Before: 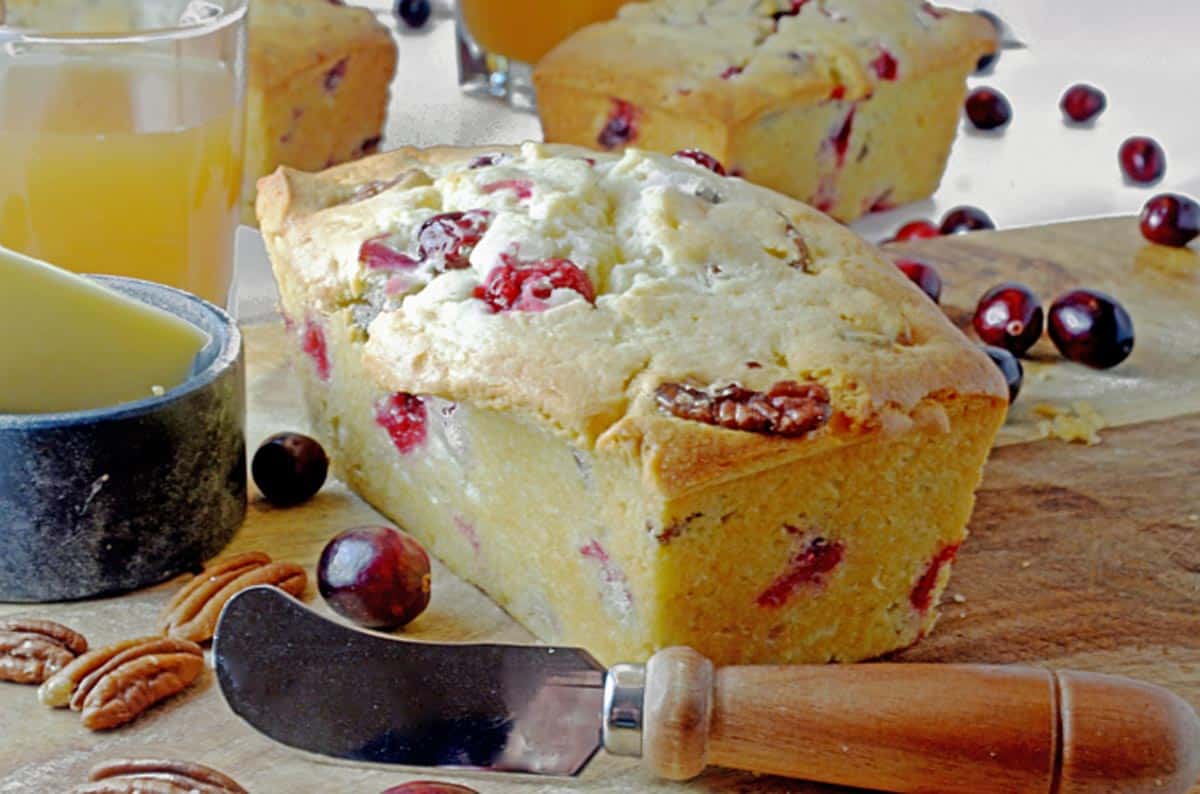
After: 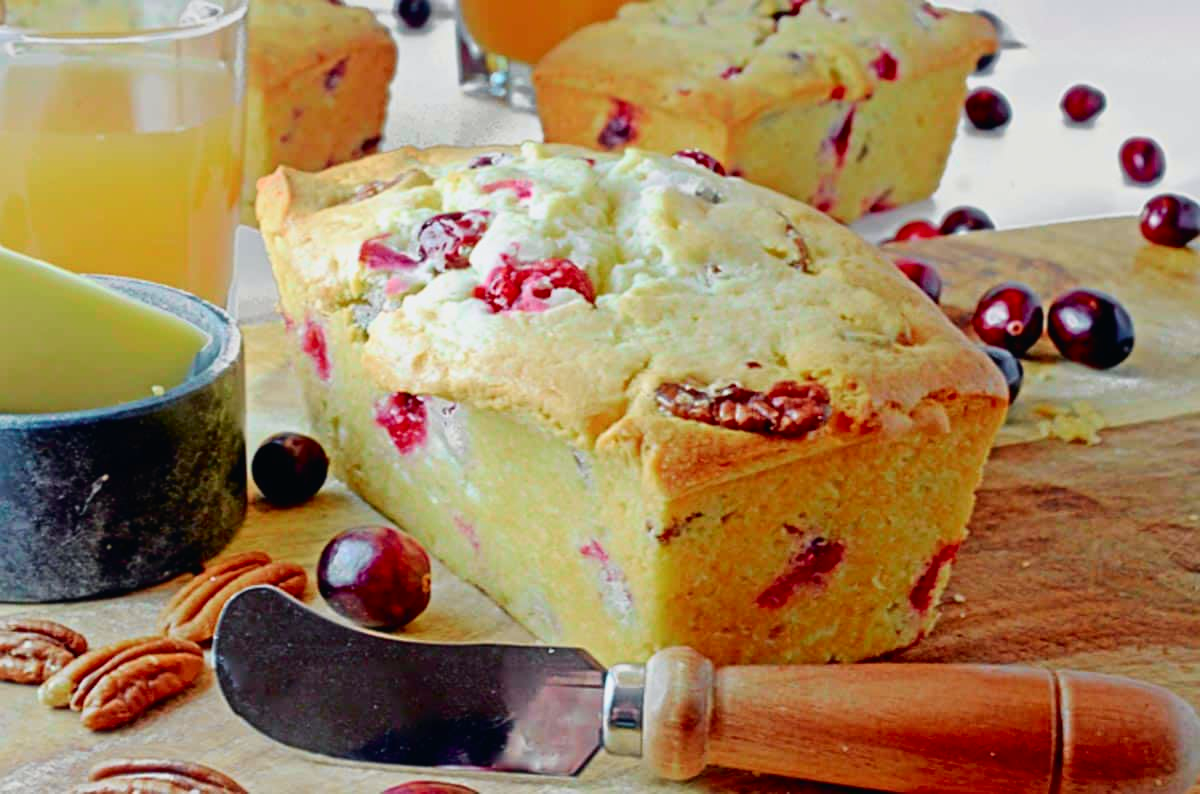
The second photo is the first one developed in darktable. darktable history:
tone curve: curves: ch0 [(0, 0.012) (0.052, 0.04) (0.107, 0.086) (0.269, 0.266) (0.471, 0.503) (0.731, 0.771) (0.921, 0.909) (0.999, 0.951)]; ch1 [(0, 0) (0.339, 0.298) (0.402, 0.363) (0.444, 0.415) (0.485, 0.469) (0.494, 0.493) (0.504, 0.501) (0.525, 0.534) (0.555, 0.593) (0.594, 0.648) (1, 1)]; ch2 [(0, 0) (0.48, 0.48) (0.504, 0.5) (0.535, 0.557) (0.581, 0.623) (0.649, 0.683) (0.824, 0.815) (1, 1)], color space Lab, independent channels, preserve colors none
